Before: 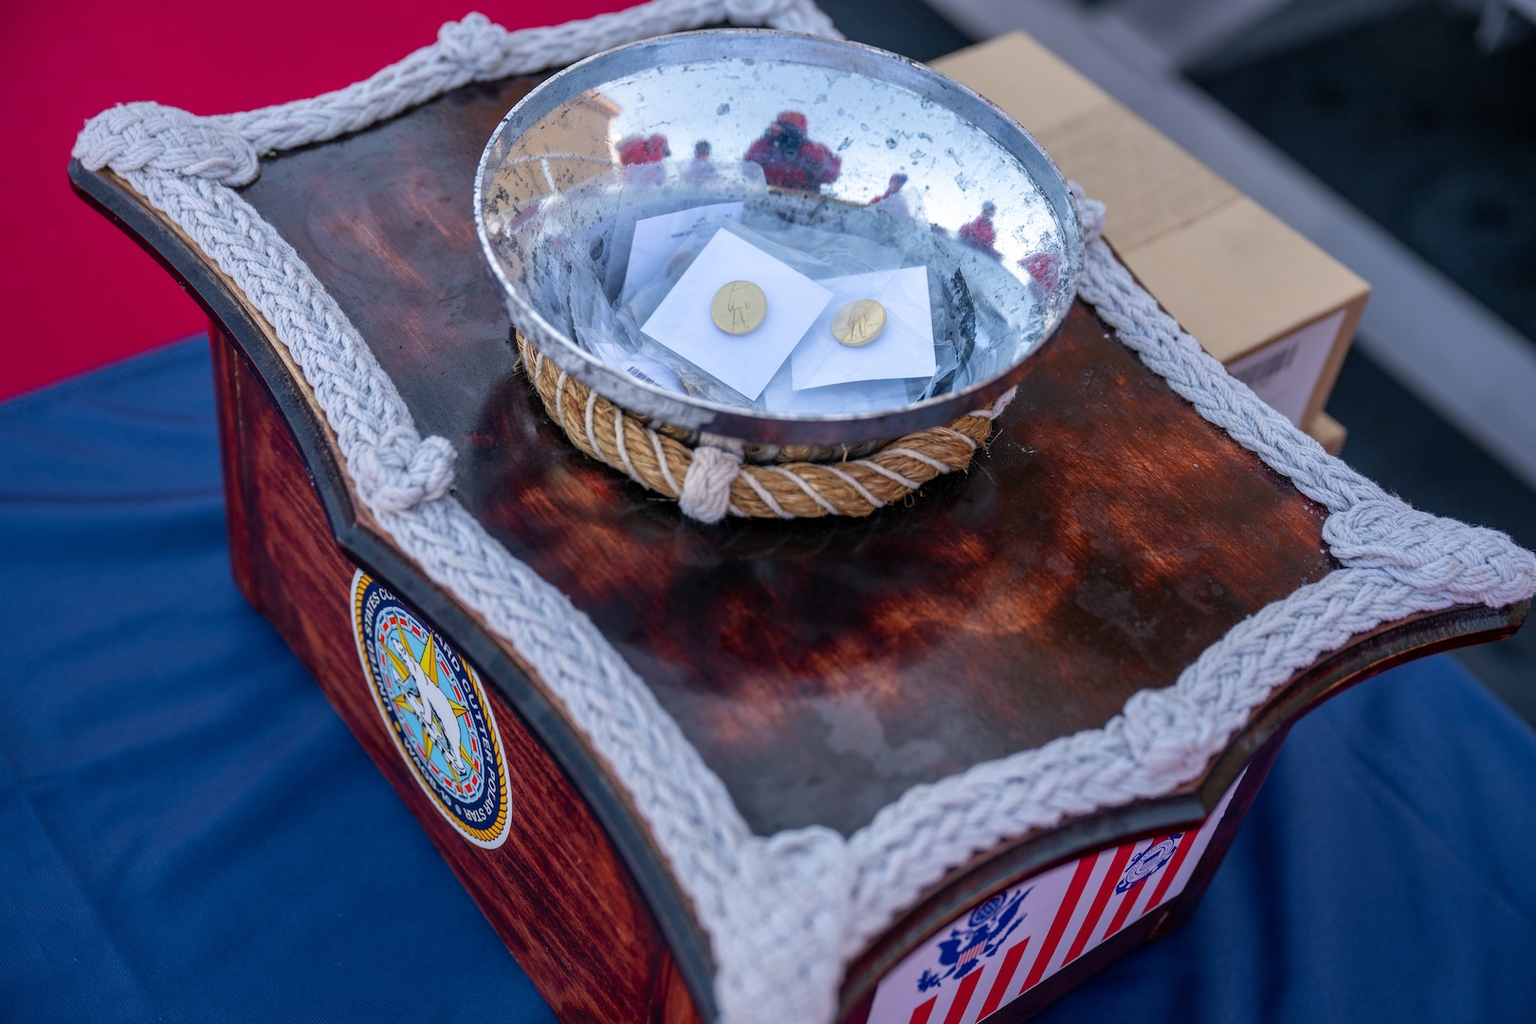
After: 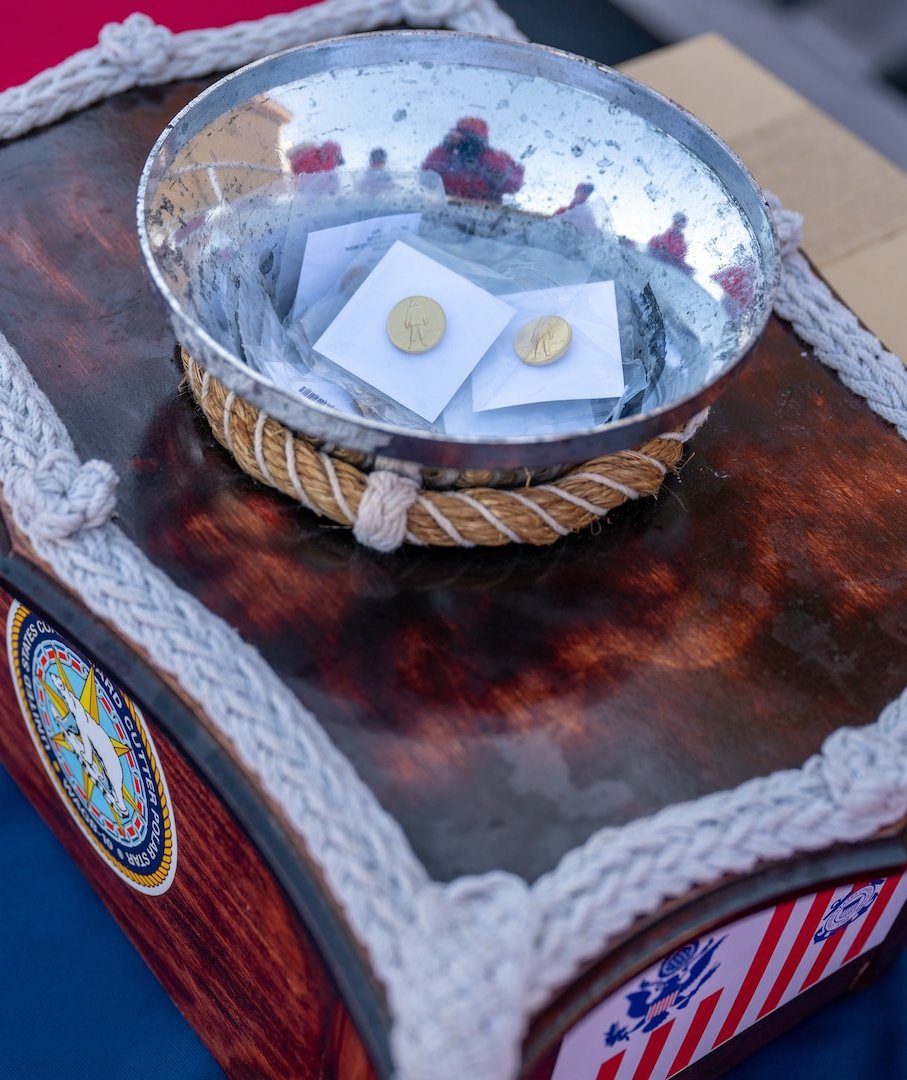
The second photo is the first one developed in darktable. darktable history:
crop and rotate: left 22.424%, right 21.547%
